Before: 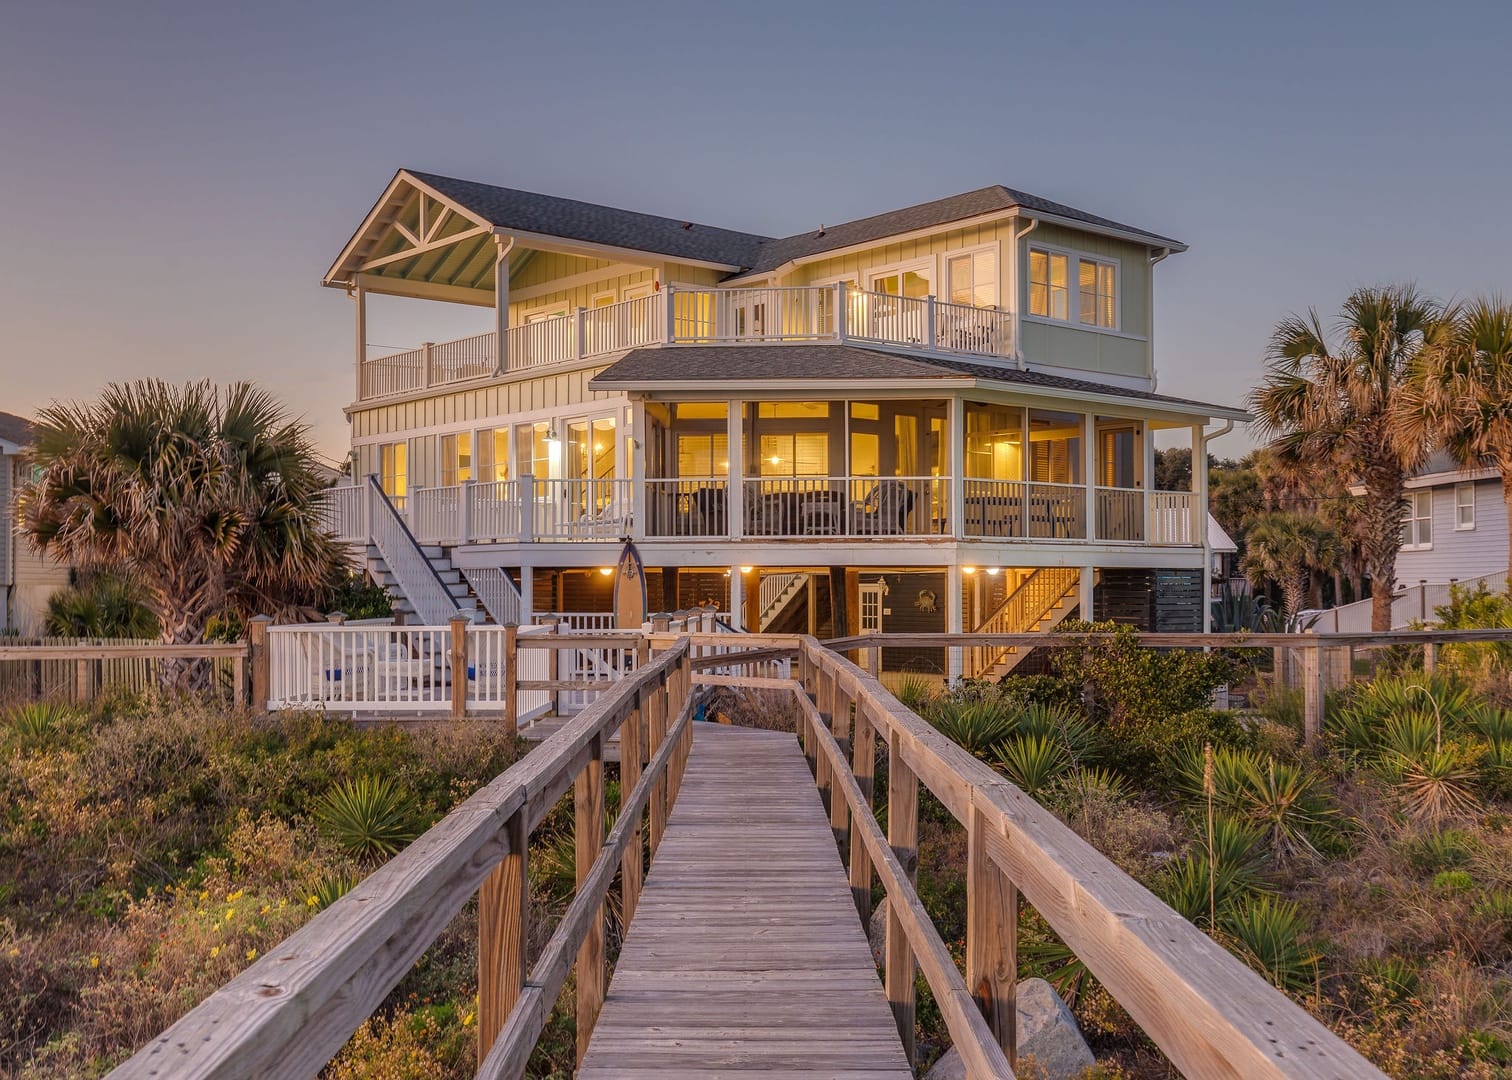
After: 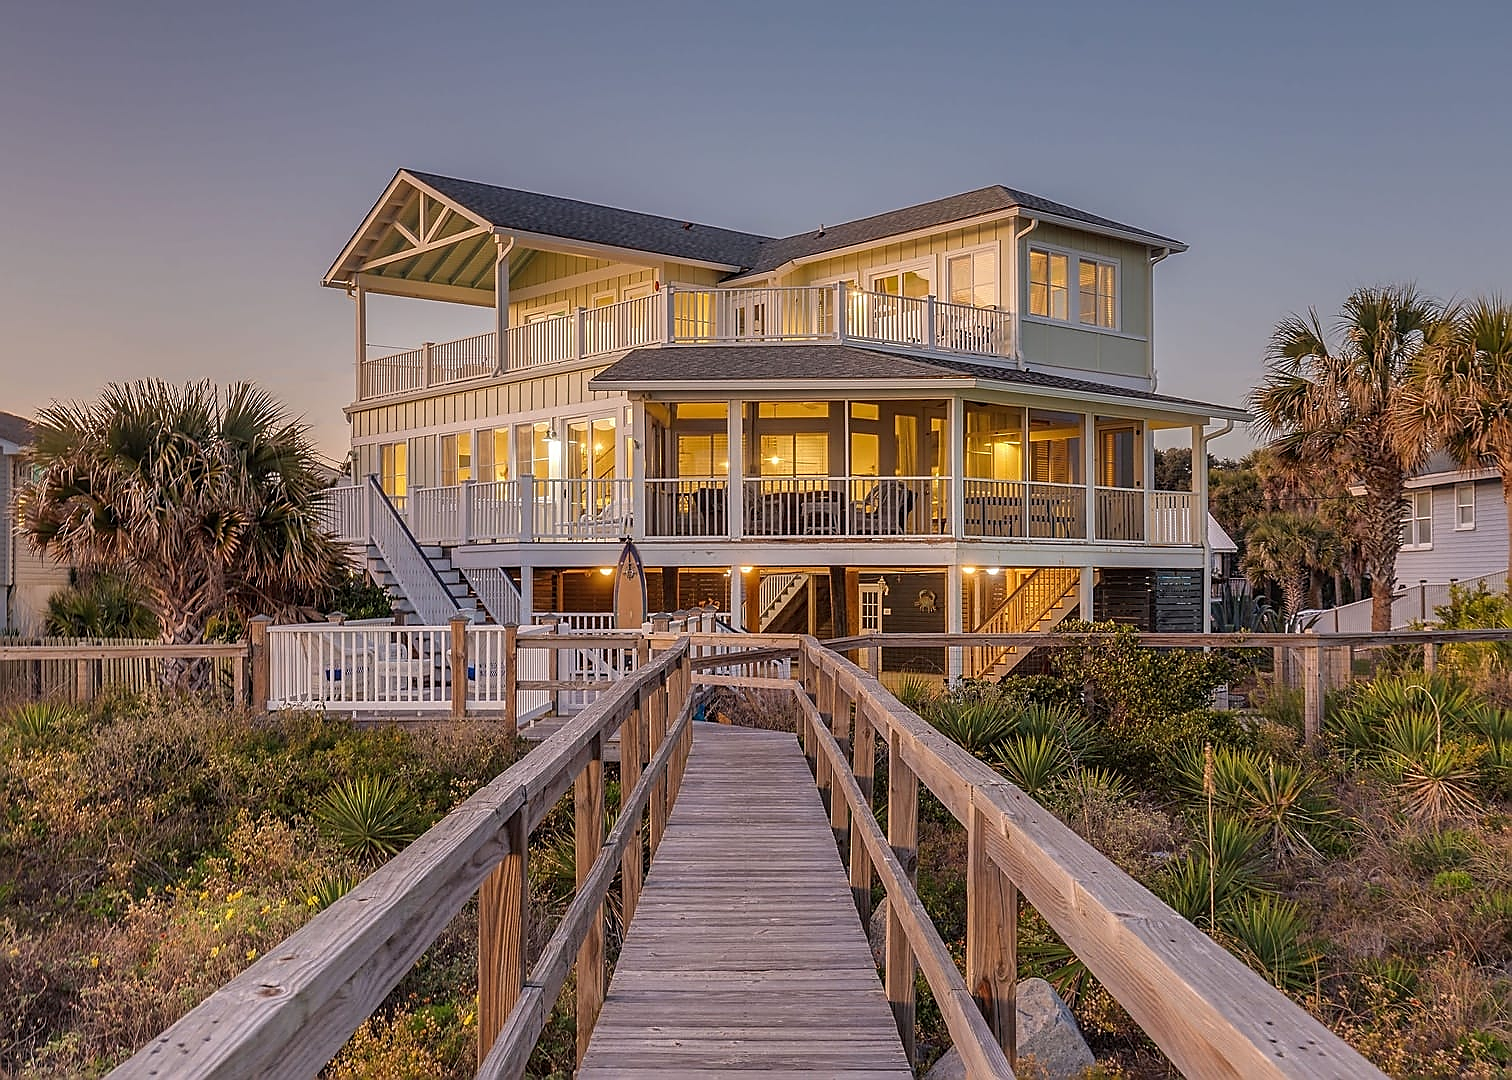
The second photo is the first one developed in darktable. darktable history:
sharpen: radius 1.414, amount 1.238, threshold 0.809
exposure: compensate exposure bias true, compensate highlight preservation false
